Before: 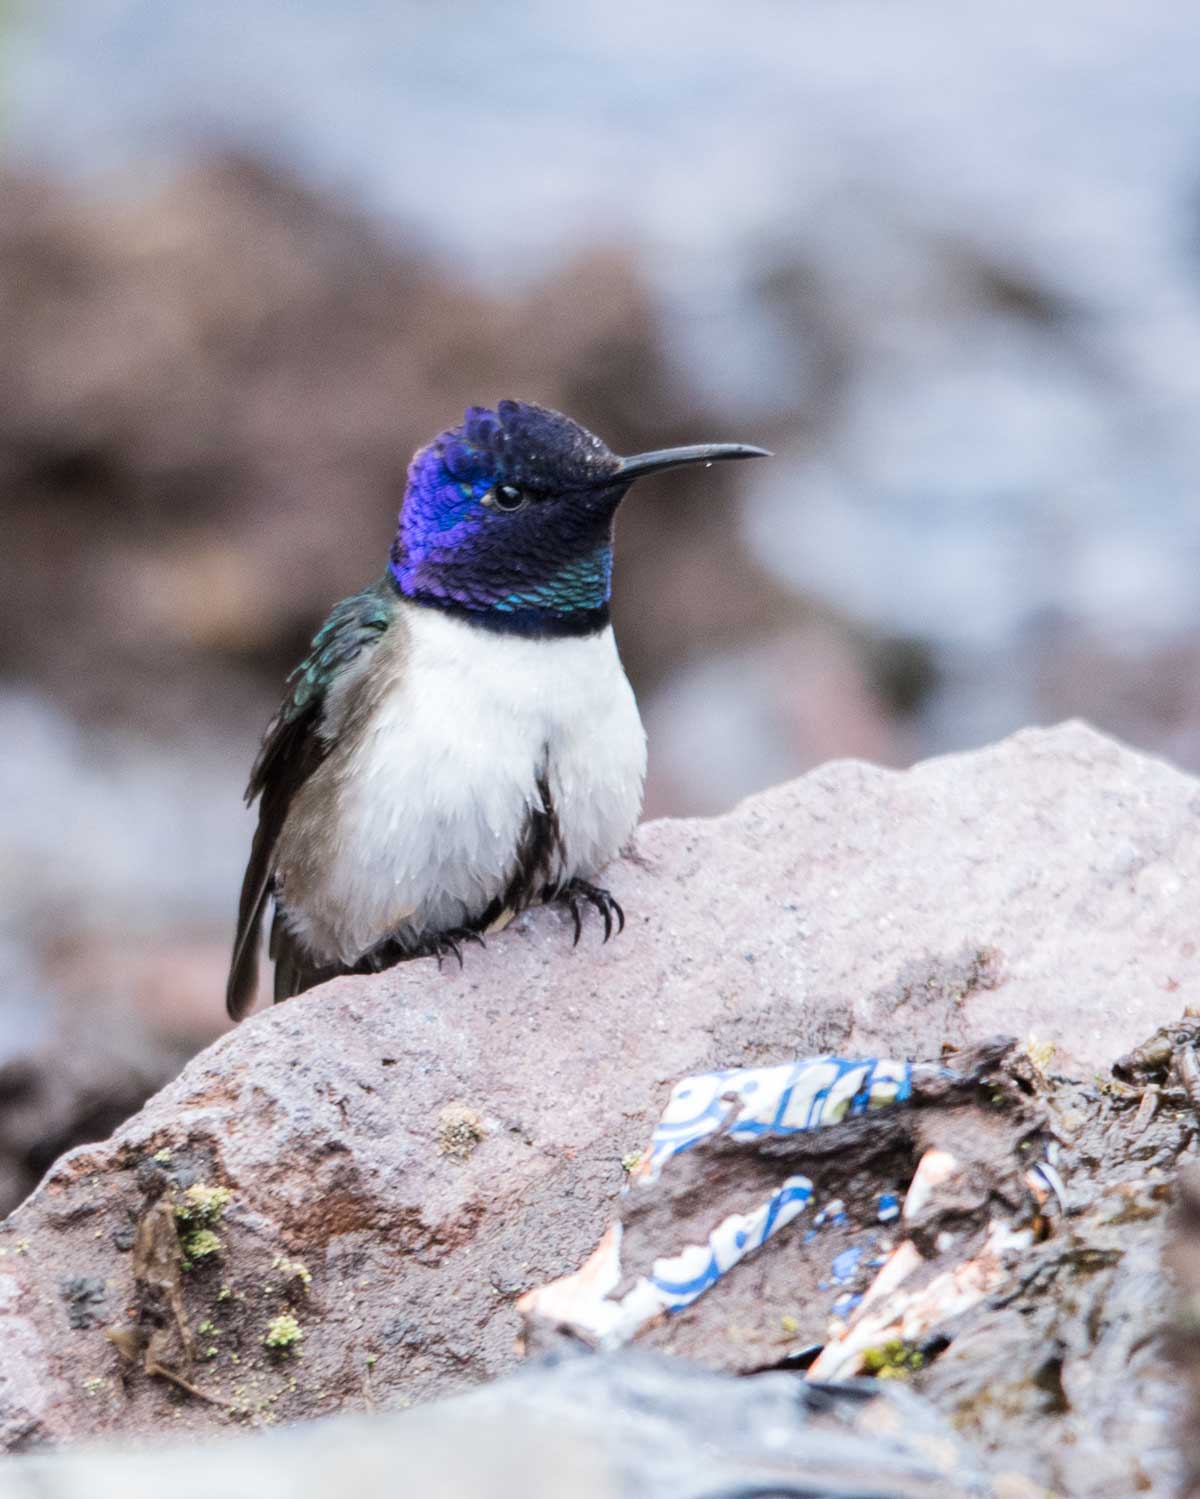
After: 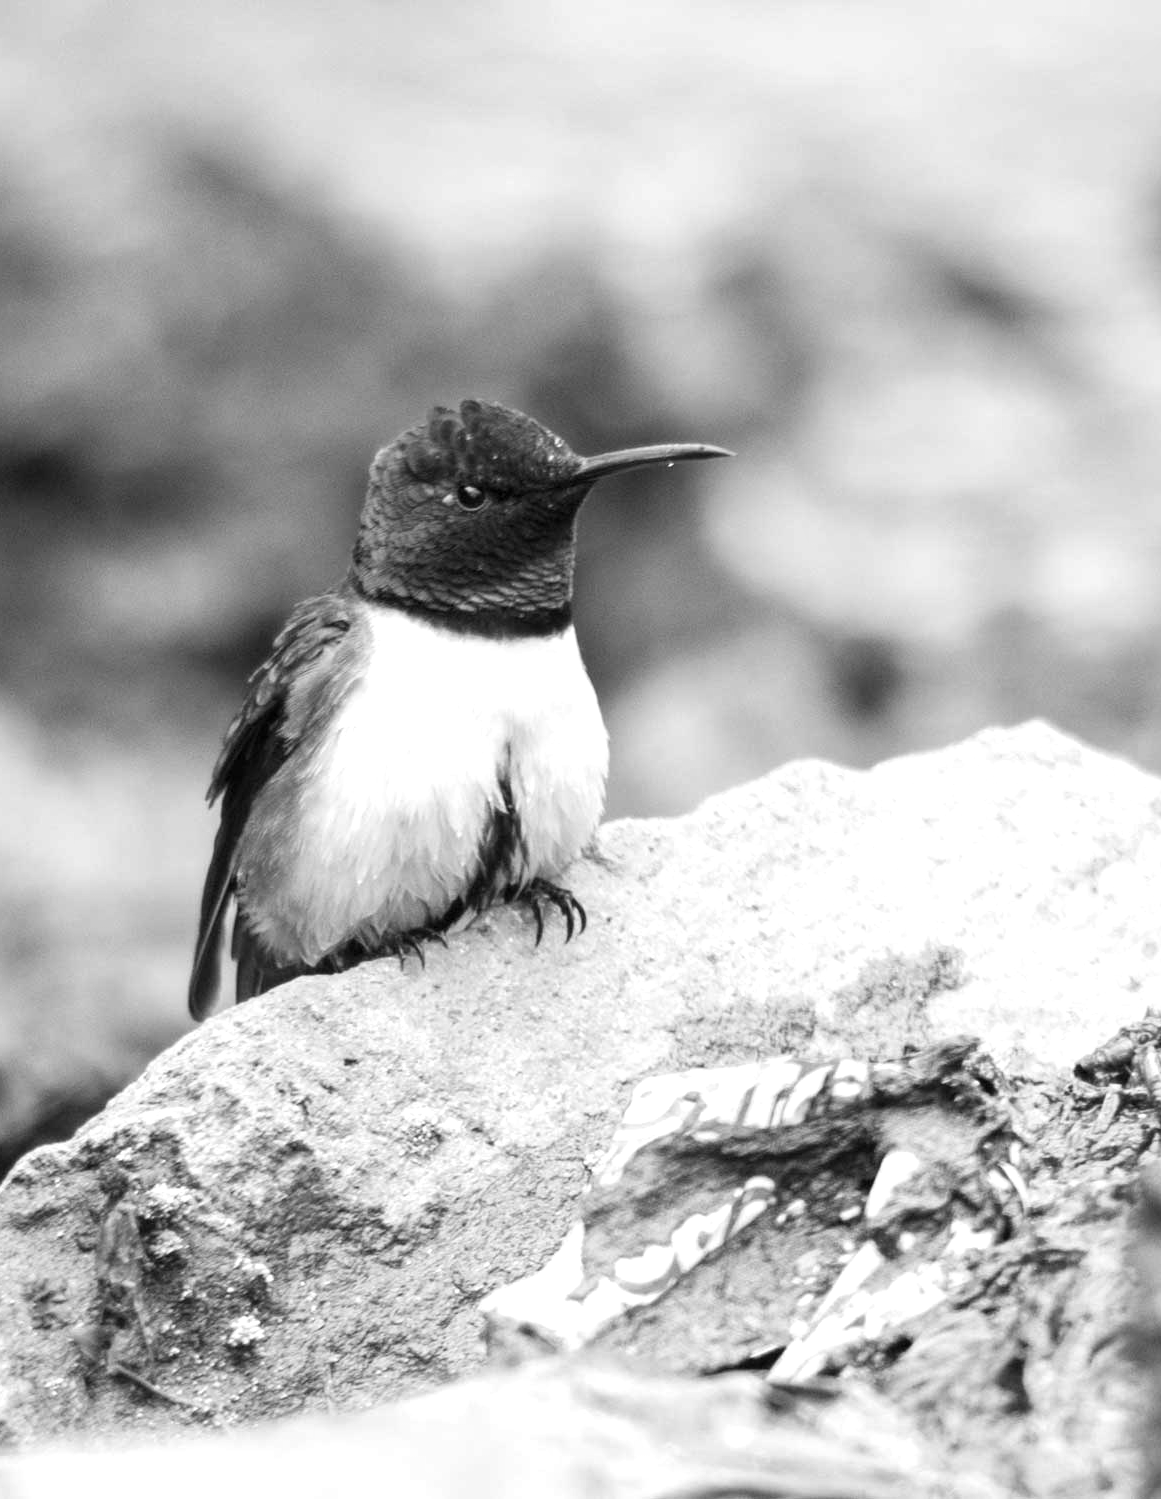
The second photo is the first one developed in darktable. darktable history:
crop and rotate: left 3.238%
monochrome: a 32, b 64, size 2.3
exposure: exposure 0.507 EV, compensate highlight preservation false
